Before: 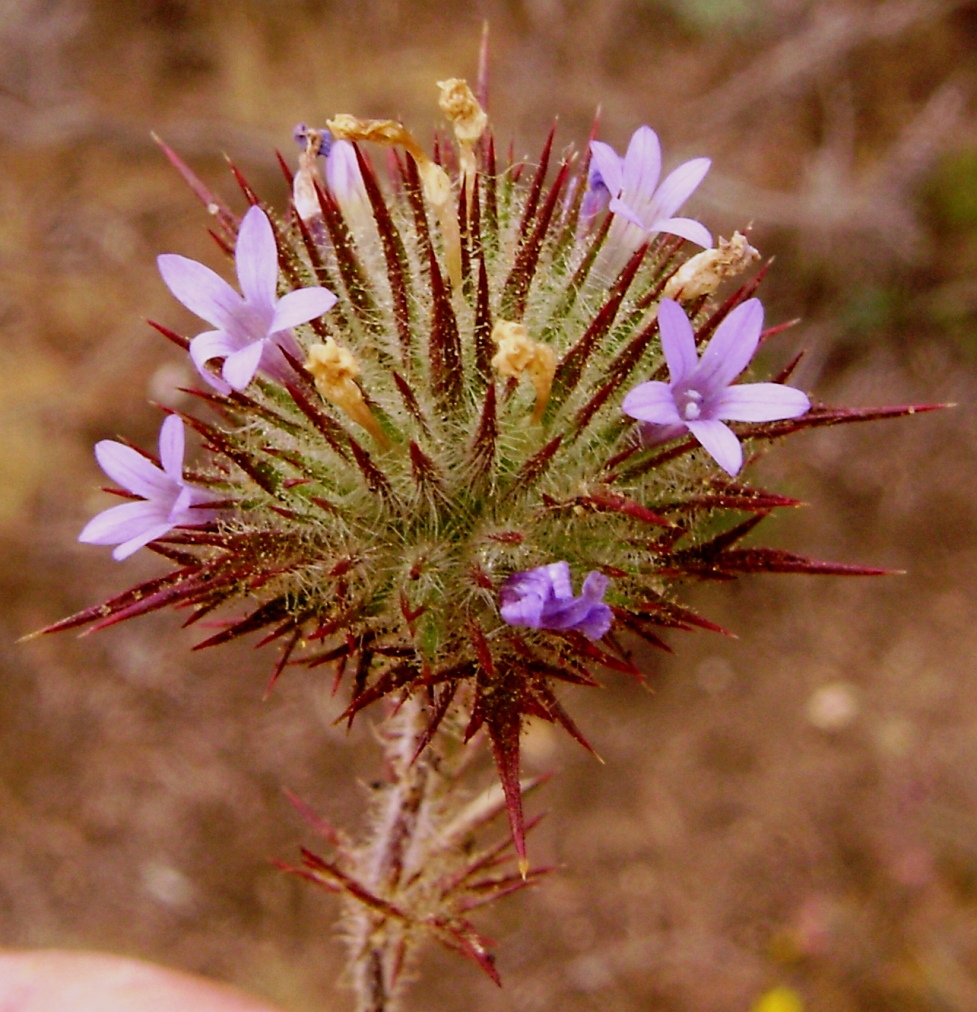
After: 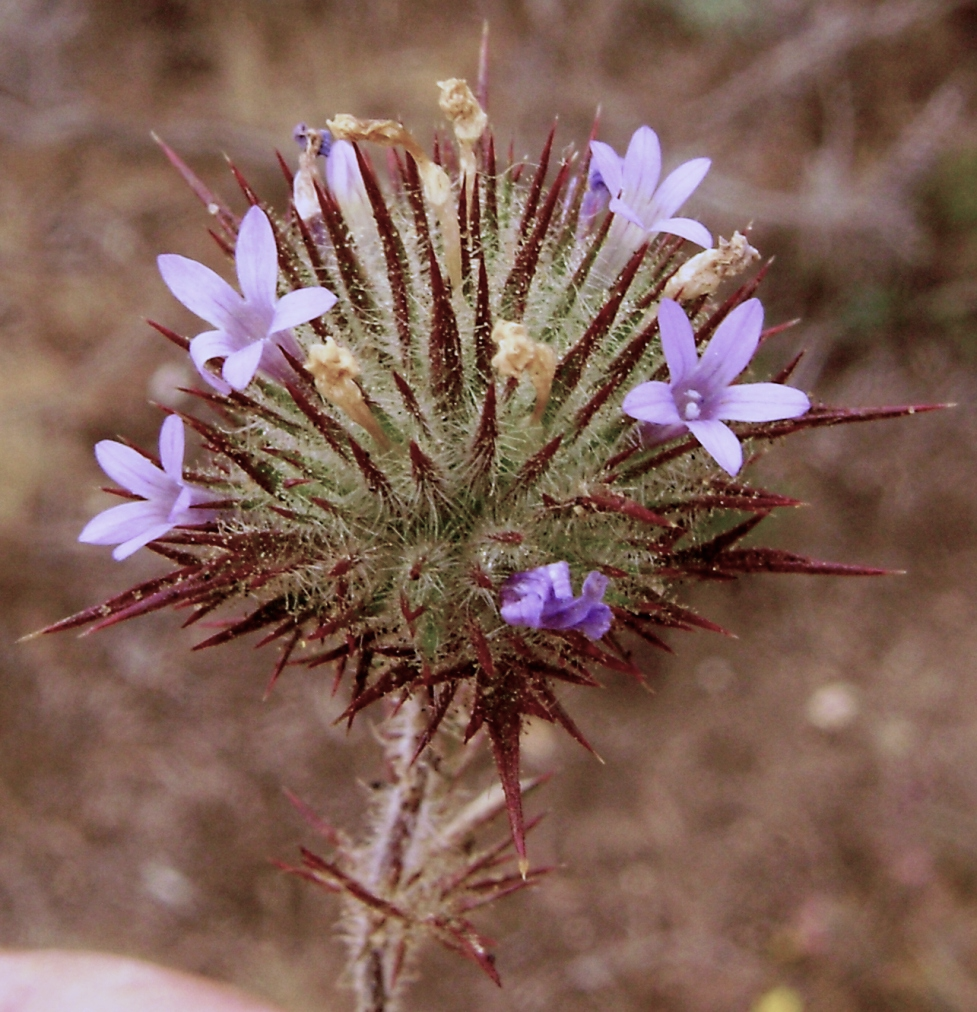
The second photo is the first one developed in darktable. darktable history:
contrast brightness saturation: contrast 0.07
color calibration: illuminant as shot in camera, x 0.37, y 0.382, temperature 4313.32 K
color balance: input saturation 100.43%, contrast fulcrum 14.22%, output saturation 70.41%
